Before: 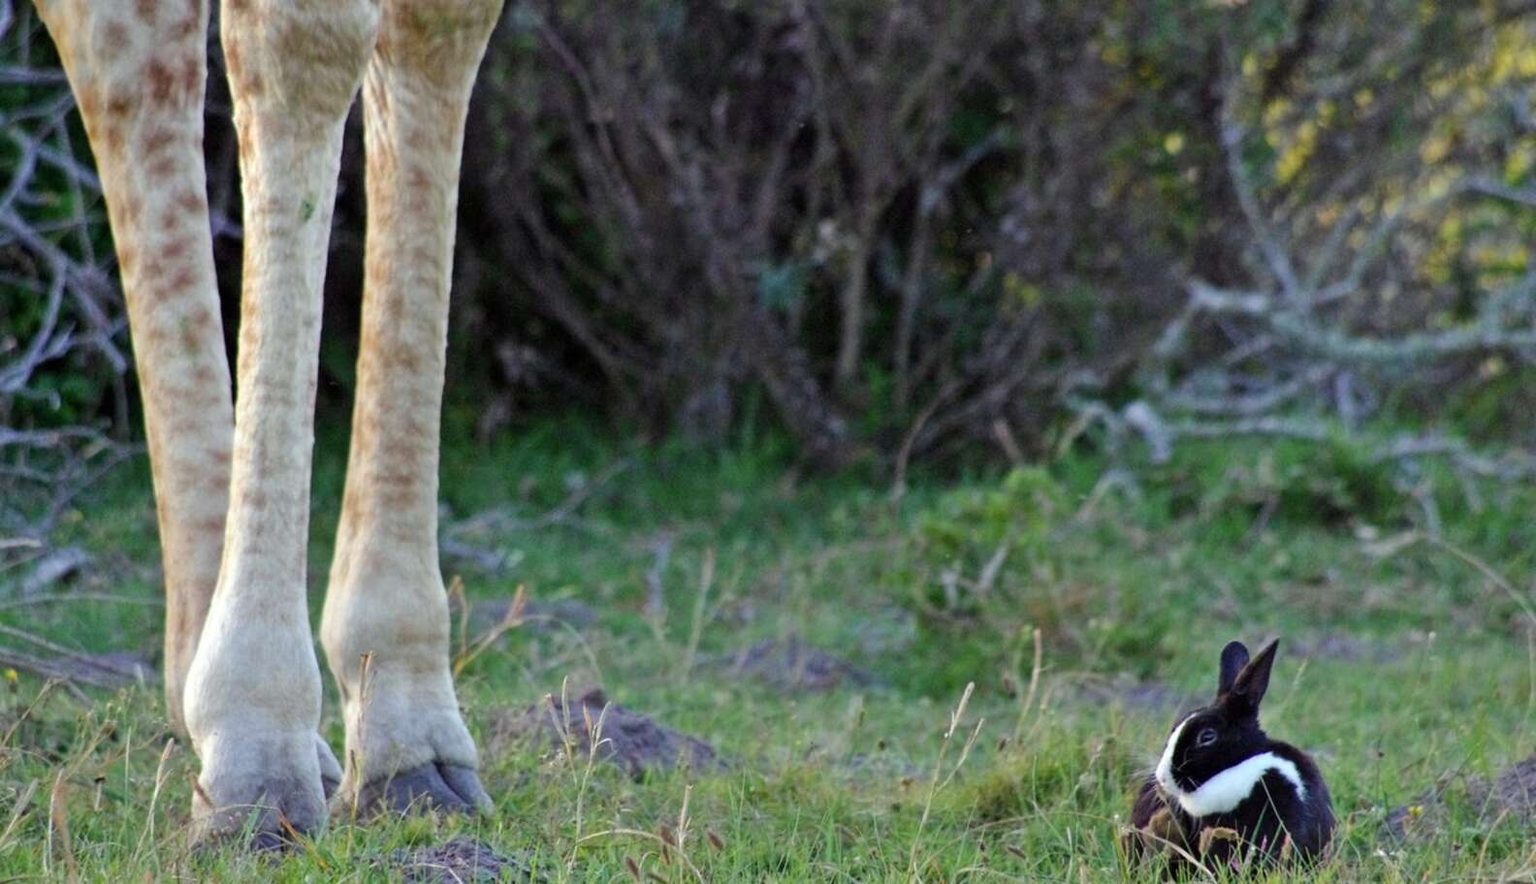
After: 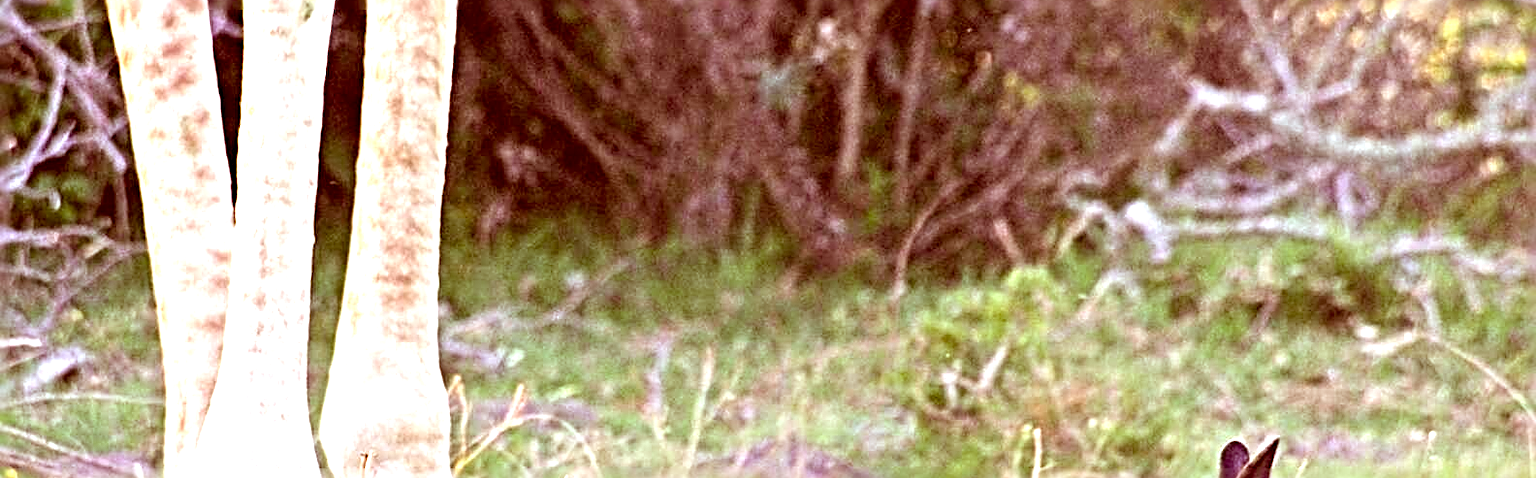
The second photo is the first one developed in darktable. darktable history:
exposure: black level correction 0, exposure 1.709 EV, compensate highlight preservation false
sharpen: radius 3.721, amount 0.92
crop and rotate: top 22.705%, bottom 23.15%
color correction: highlights a* 9.51, highlights b* 8.54, shadows a* 39.79, shadows b* 39.69, saturation 0.805
